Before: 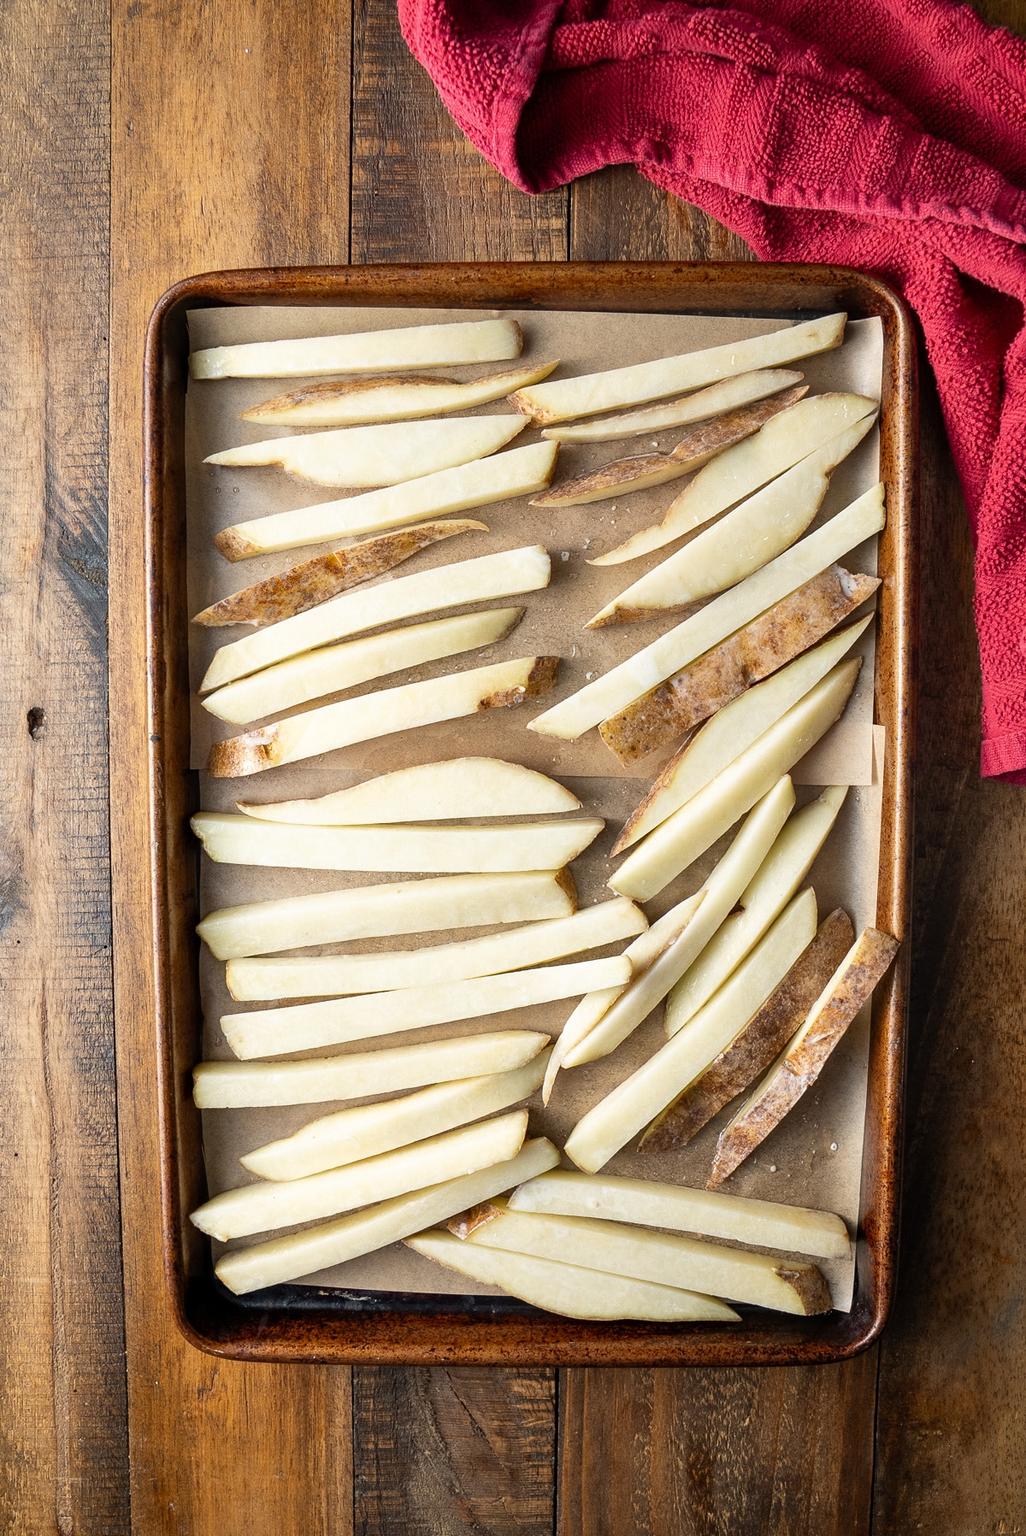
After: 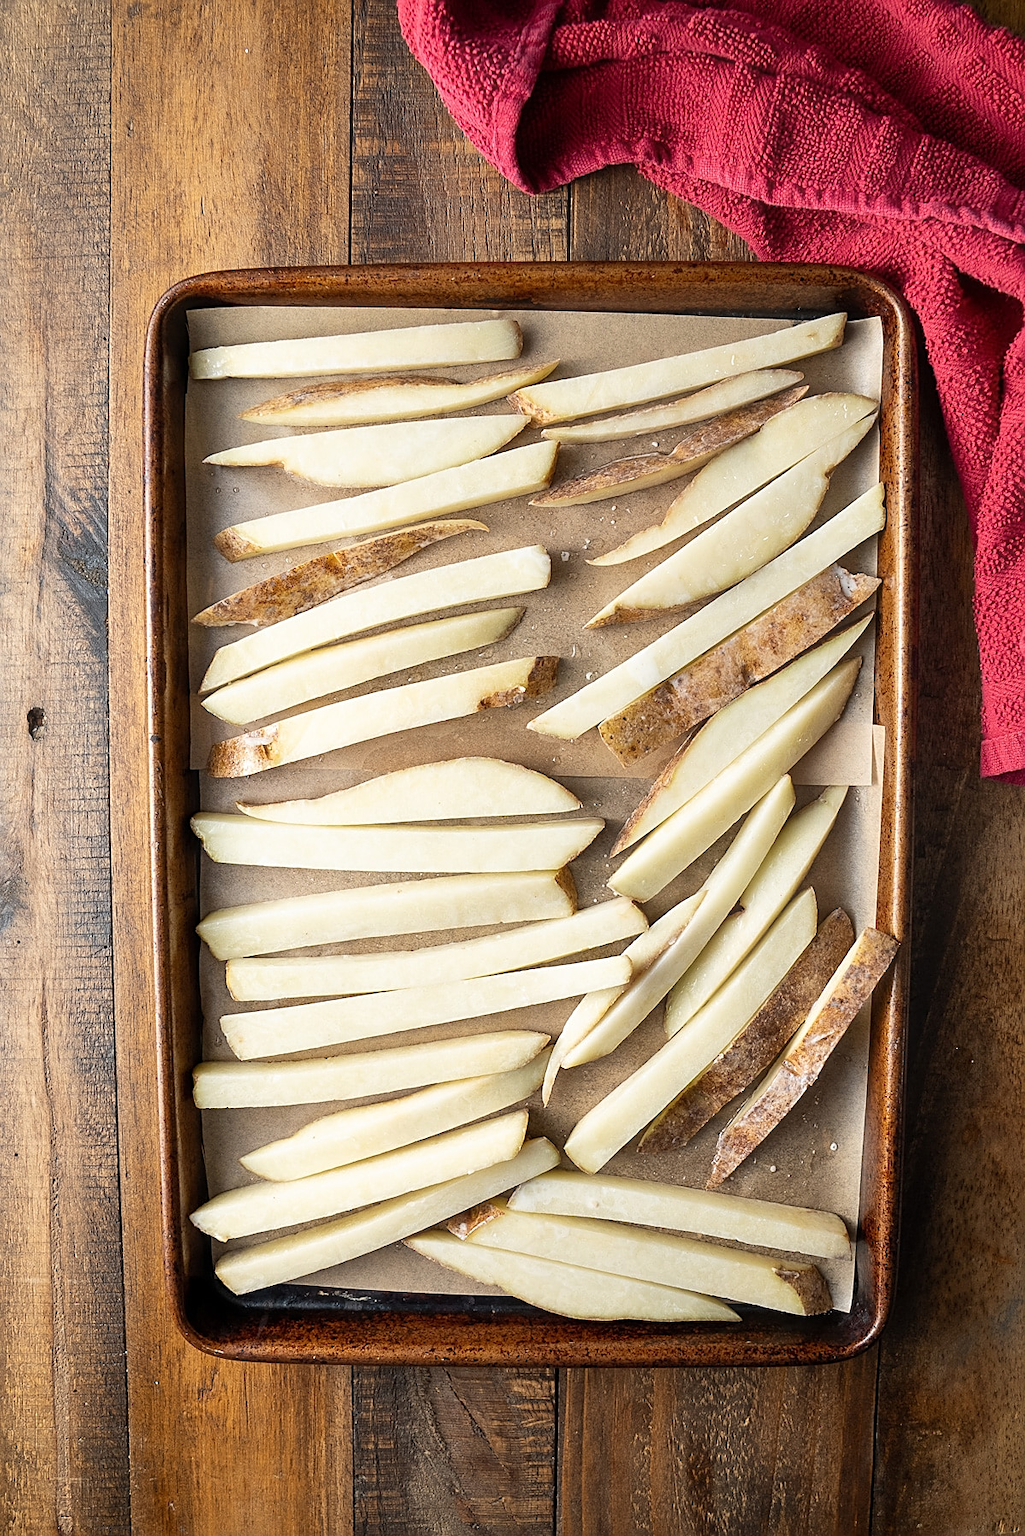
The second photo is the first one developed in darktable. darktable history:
haze removal: strength -0.05
sharpen: on, module defaults
